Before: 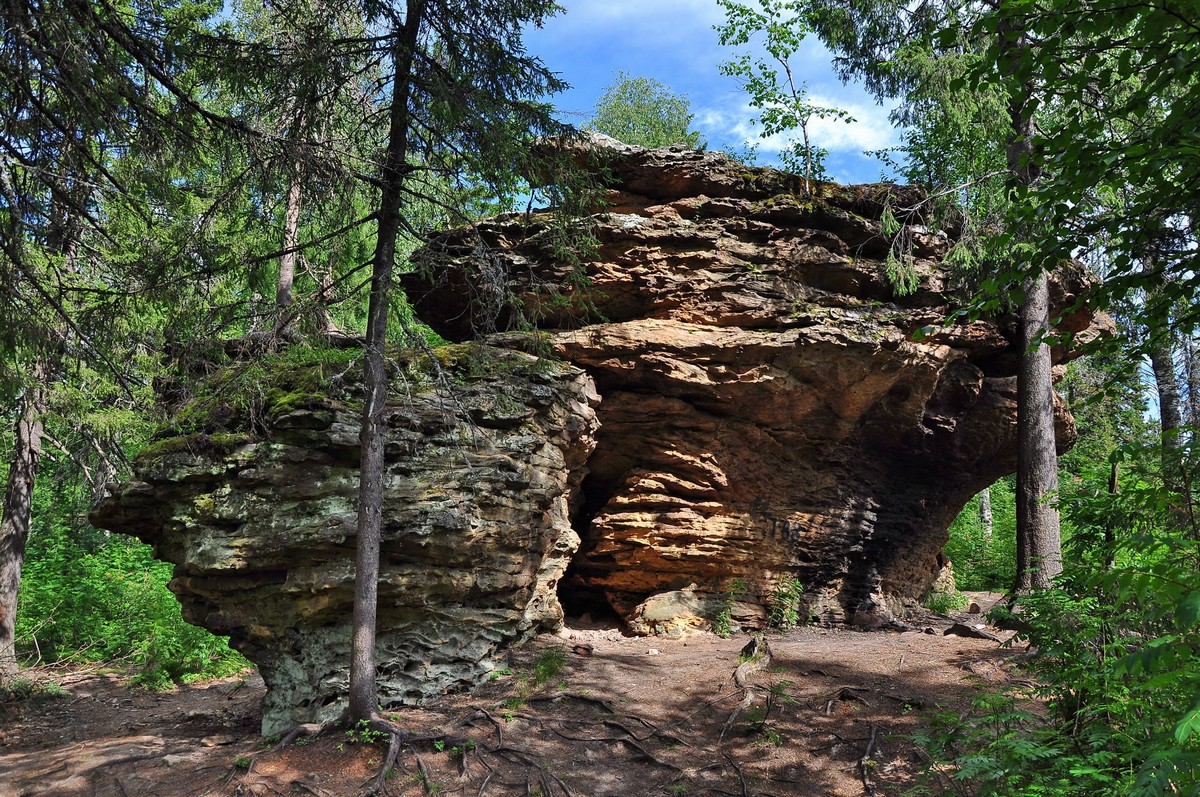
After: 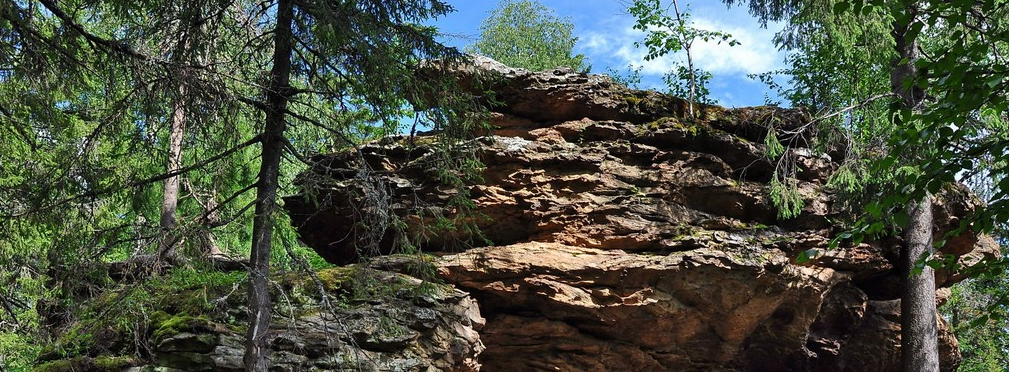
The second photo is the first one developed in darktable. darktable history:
crop and rotate: left 9.709%, top 9.69%, right 6.178%, bottom 43.528%
